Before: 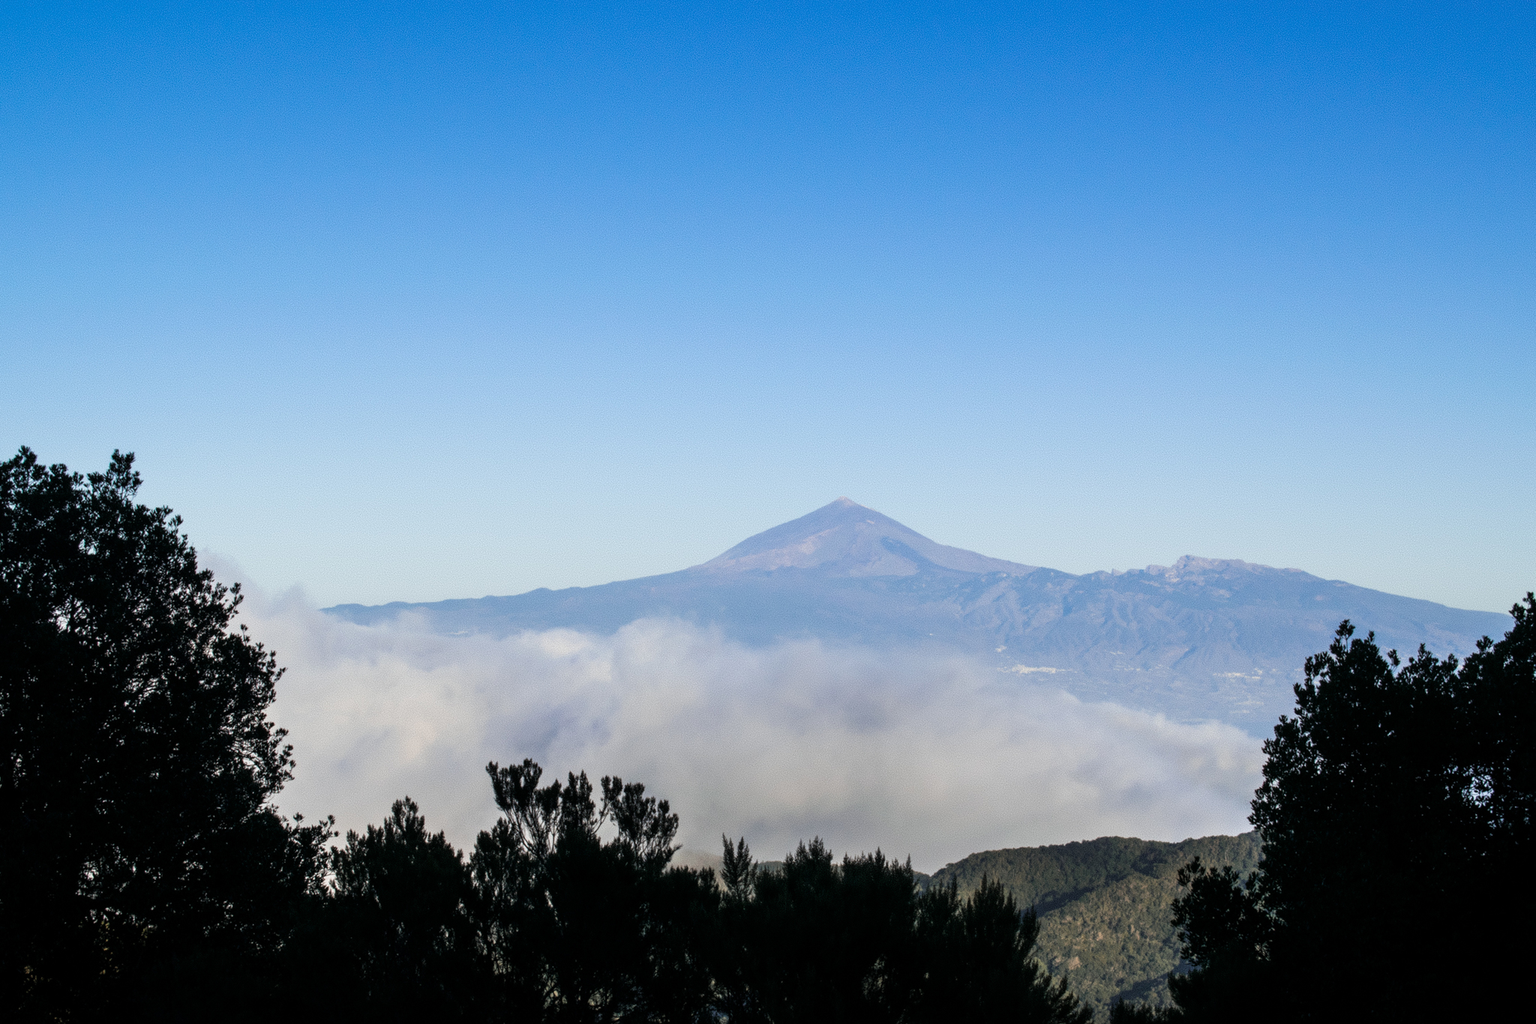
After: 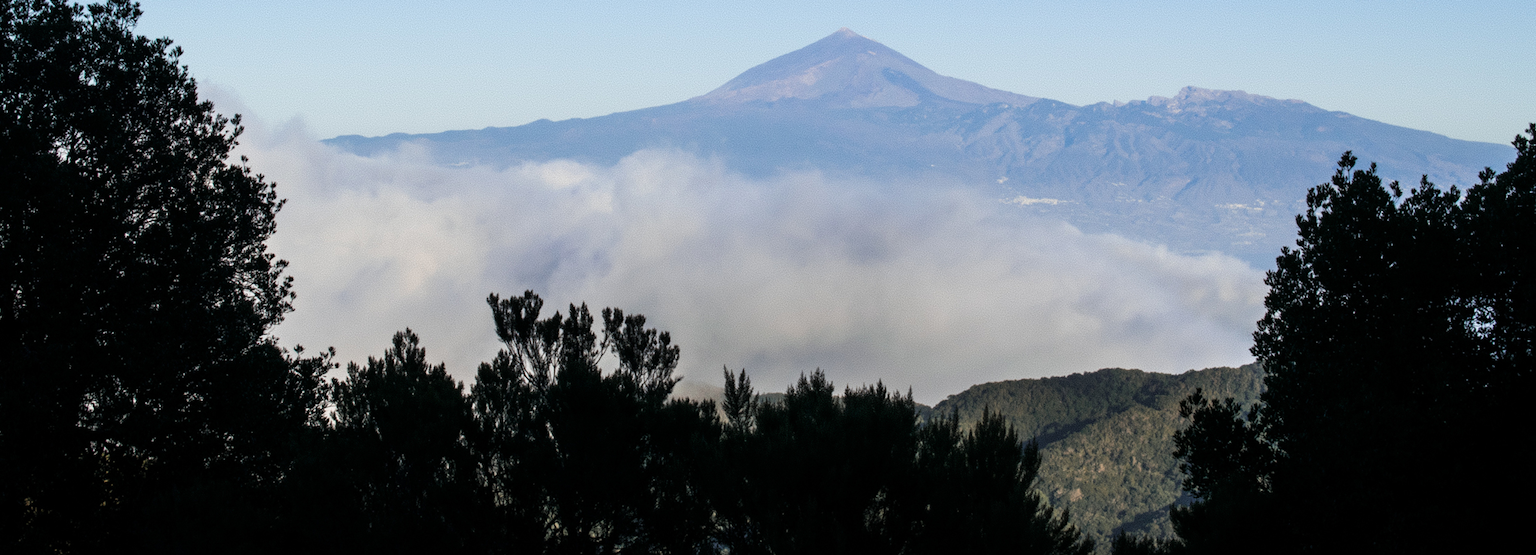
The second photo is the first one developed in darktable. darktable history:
crop and rotate: top 45.852%, right 0.119%
